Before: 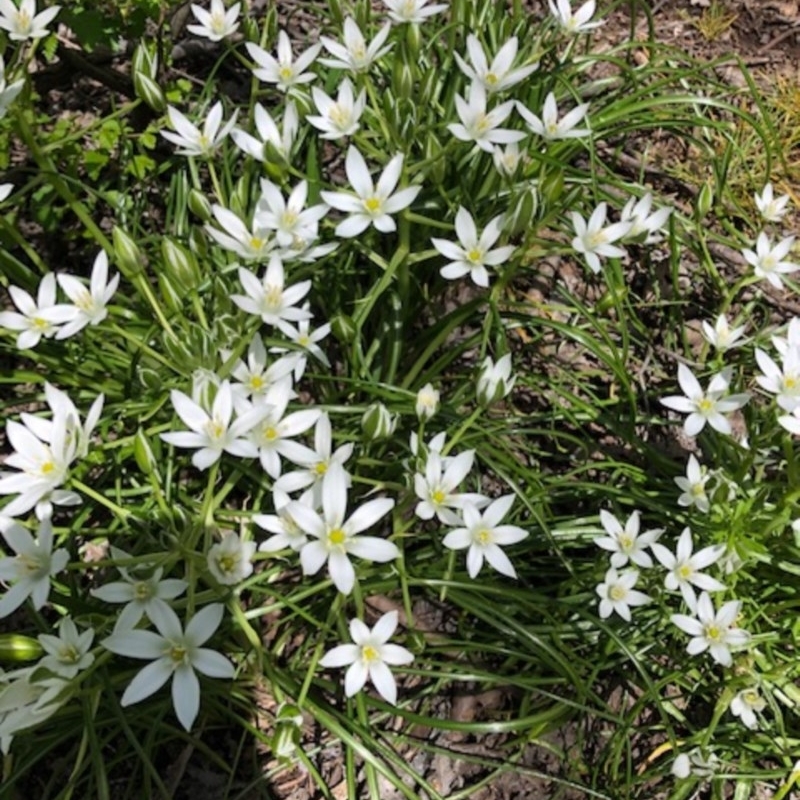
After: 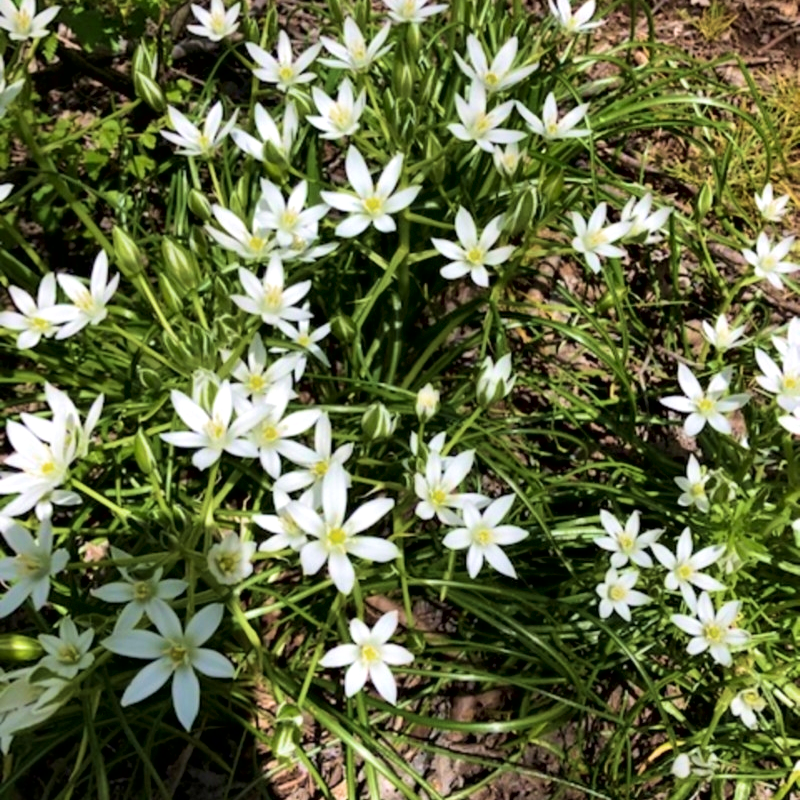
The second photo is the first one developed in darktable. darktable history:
local contrast: mode bilateral grid, contrast 100, coarseness 100, detail 165%, midtone range 0.2
contrast brightness saturation: contrast 0.077, saturation 0.019
velvia: strength 56.18%
